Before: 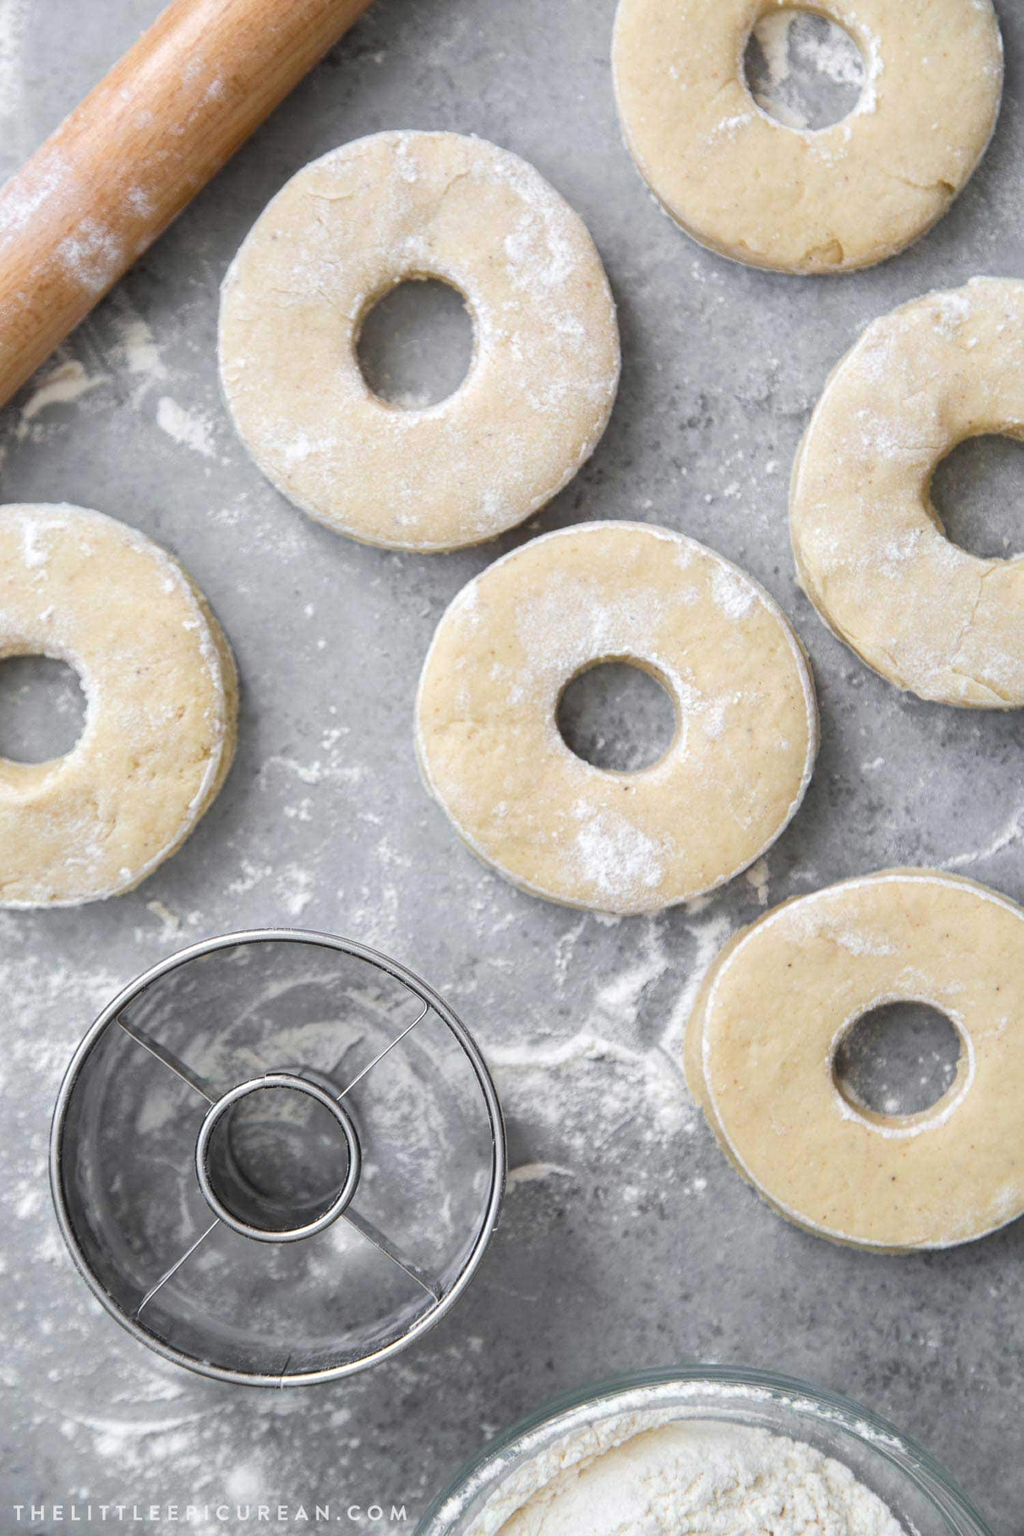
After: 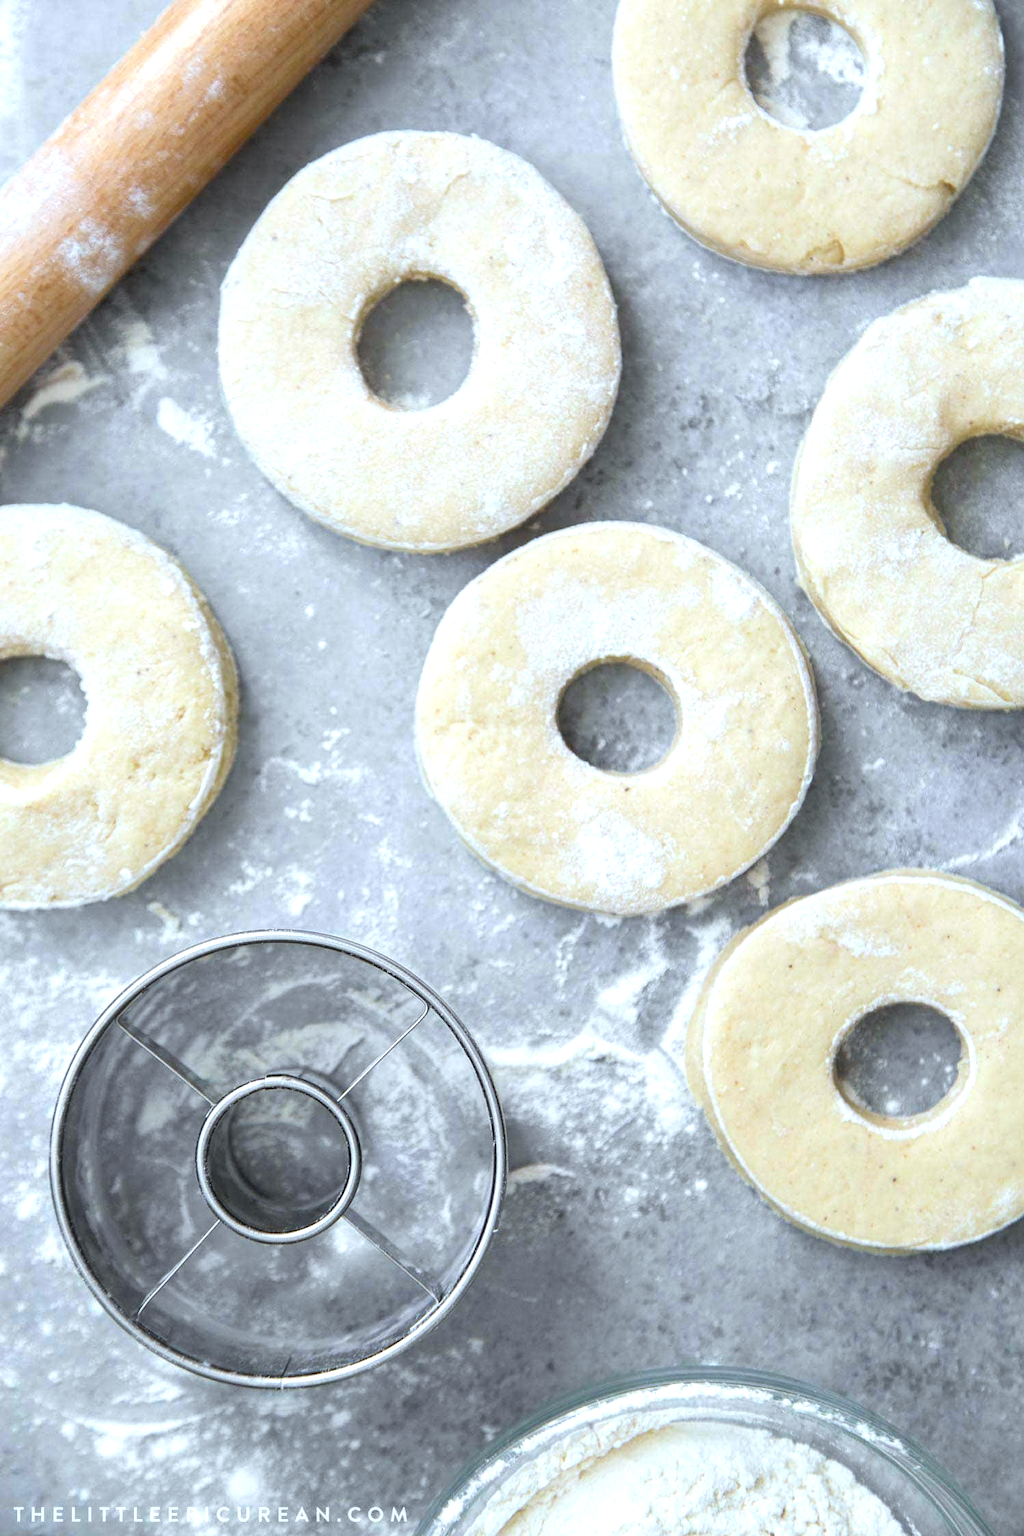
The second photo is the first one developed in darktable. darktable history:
exposure: black level correction 0.001, exposure 0.5 EV, compensate exposure bias true, compensate highlight preservation false
crop: bottom 0.071%
white balance: red 0.925, blue 1.046
